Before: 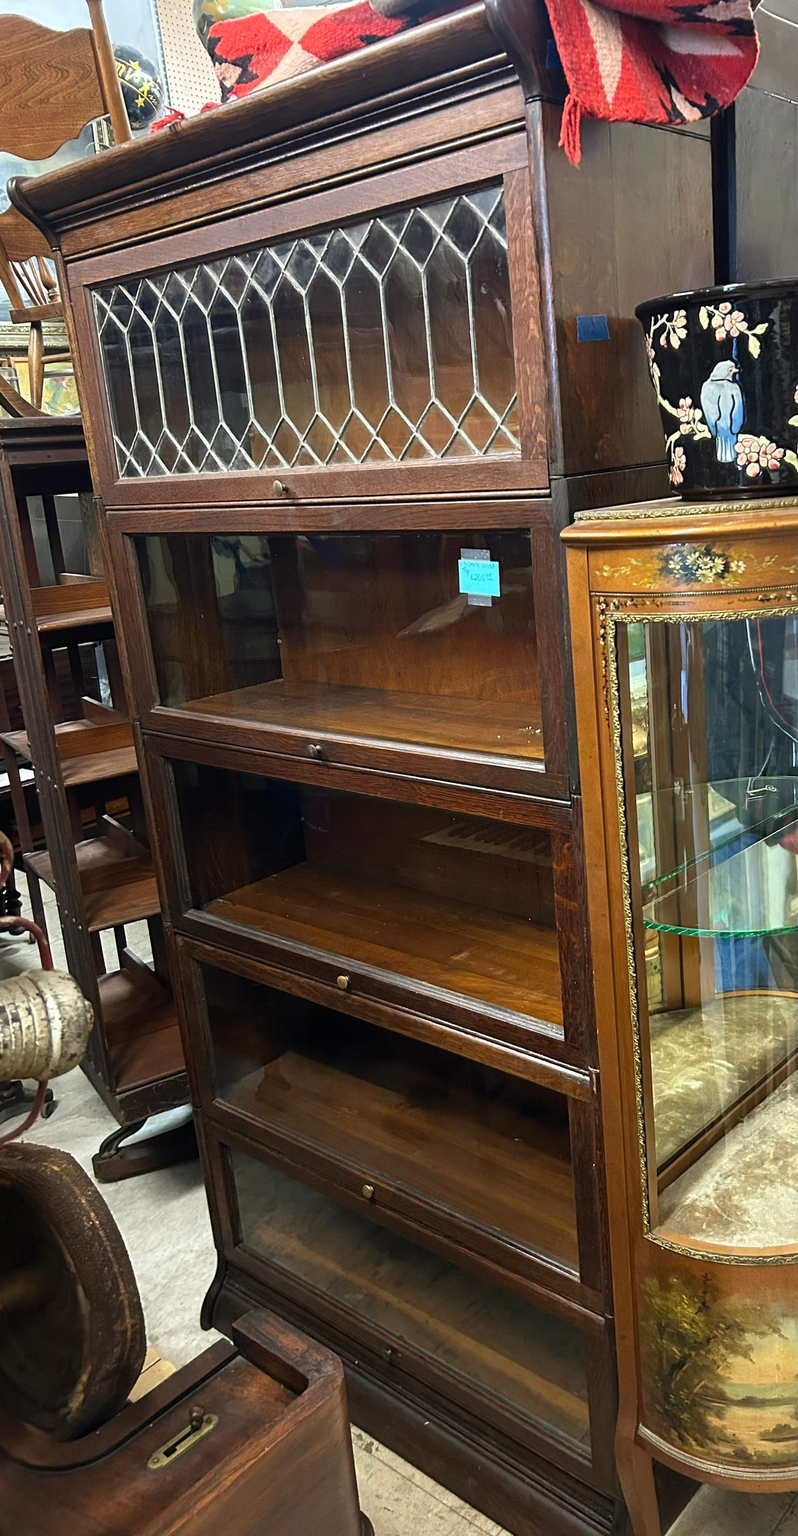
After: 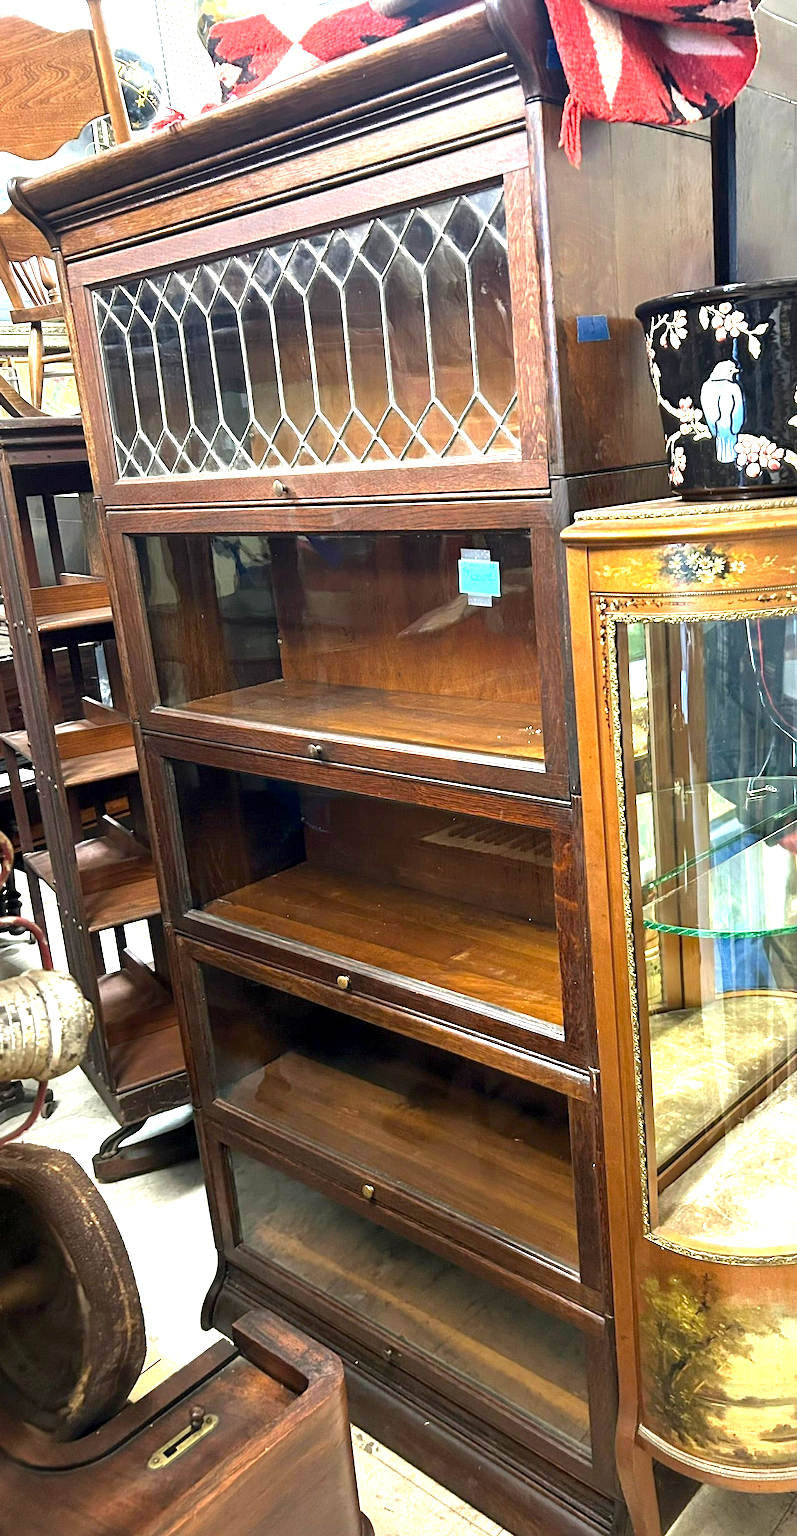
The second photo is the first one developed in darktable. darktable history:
exposure: black level correction 0.001, exposure 1.308 EV, compensate exposure bias true, compensate highlight preservation false
